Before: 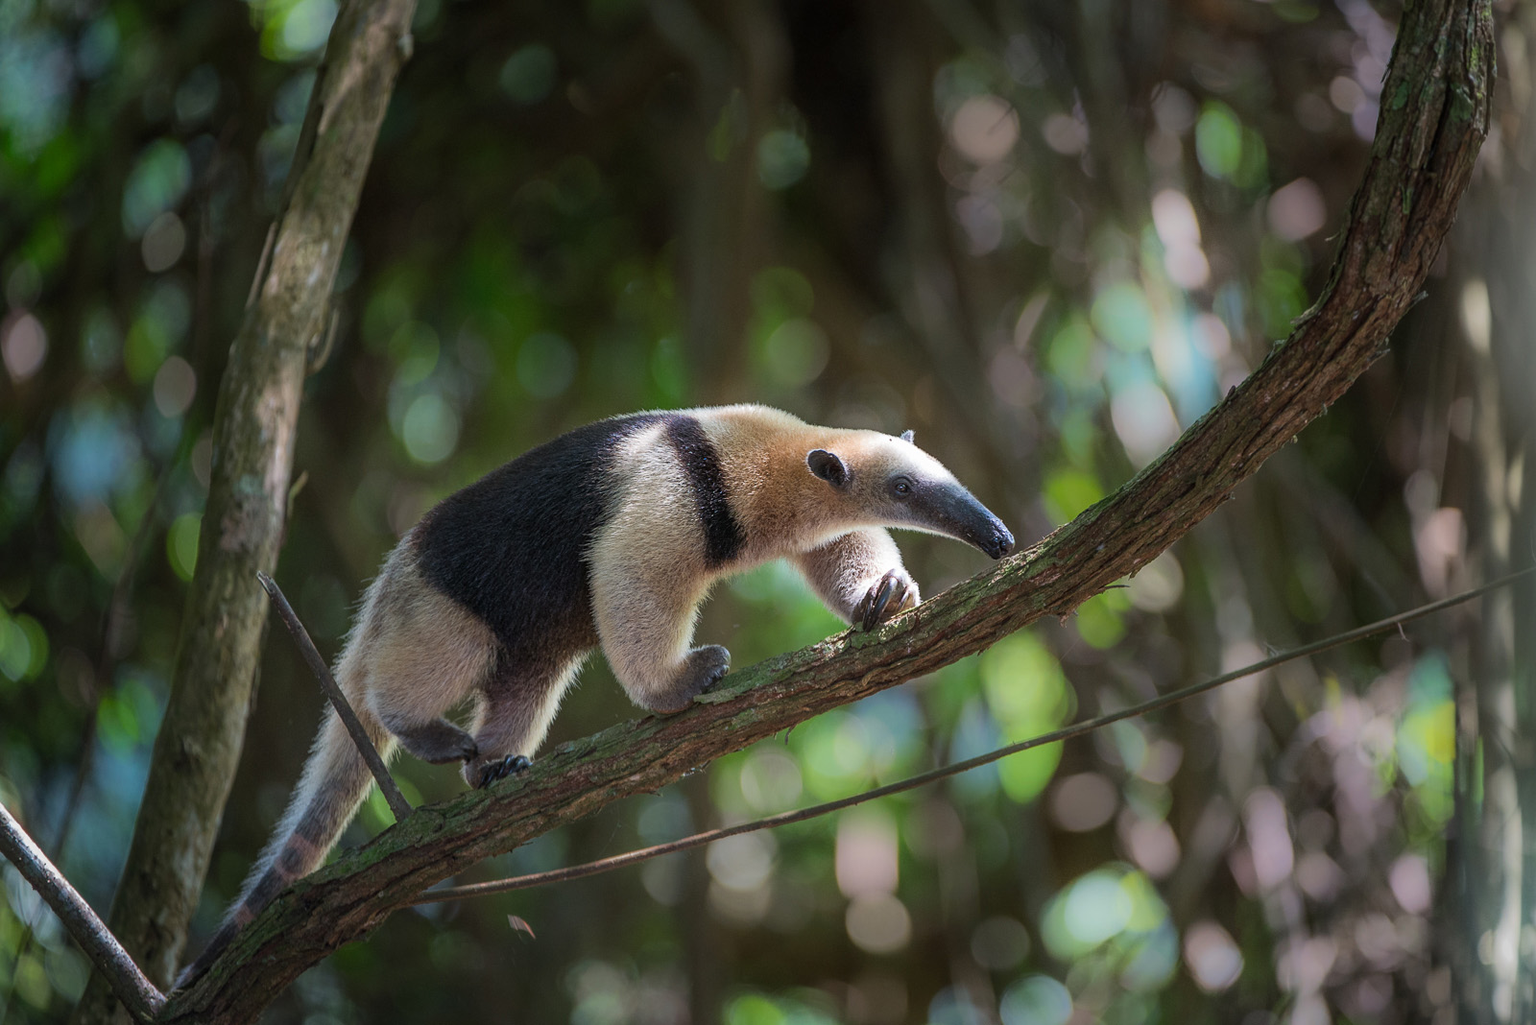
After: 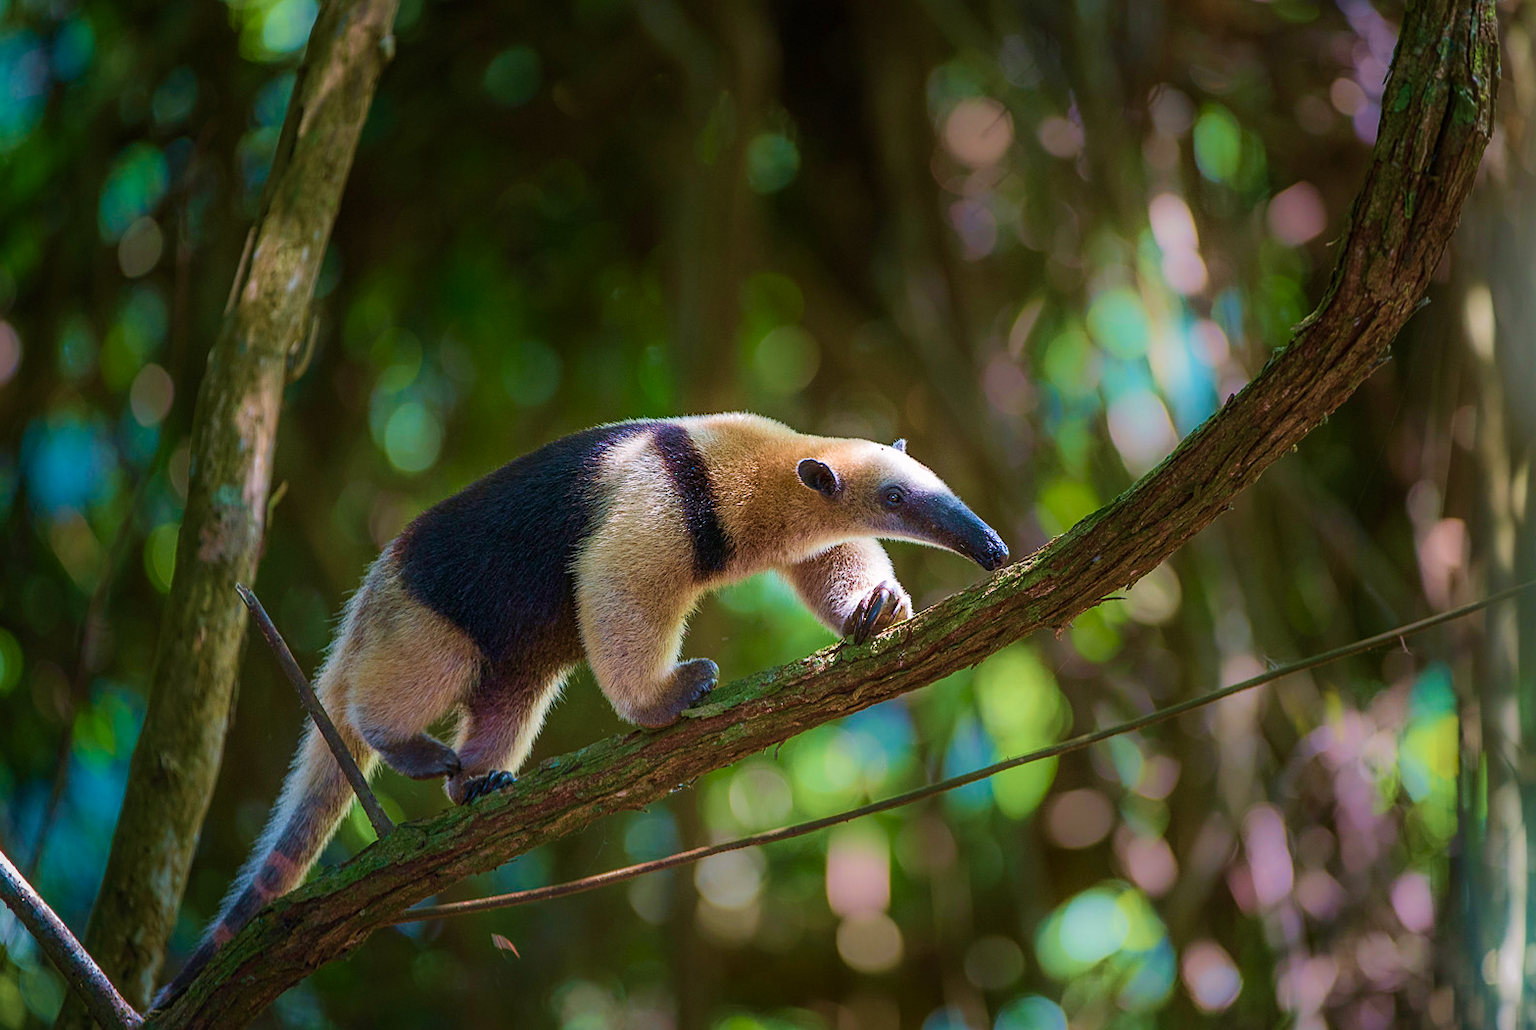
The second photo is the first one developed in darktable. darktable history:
crop: left 1.707%, right 0.27%, bottom 1.478%
velvia: strength 73.58%
color balance rgb: shadows lift › luminance -19.826%, highlights gain › chroma 0.289%, highlights gain › hue 329.73°, linear chroma grading › global chroma 15.644%, perceptual saturation grading › global saturation 20%, perceptual saturation grading › highlights -49.801%, perceptual saturation grading › shadows 25.547%
sharpen: amount 0.216
